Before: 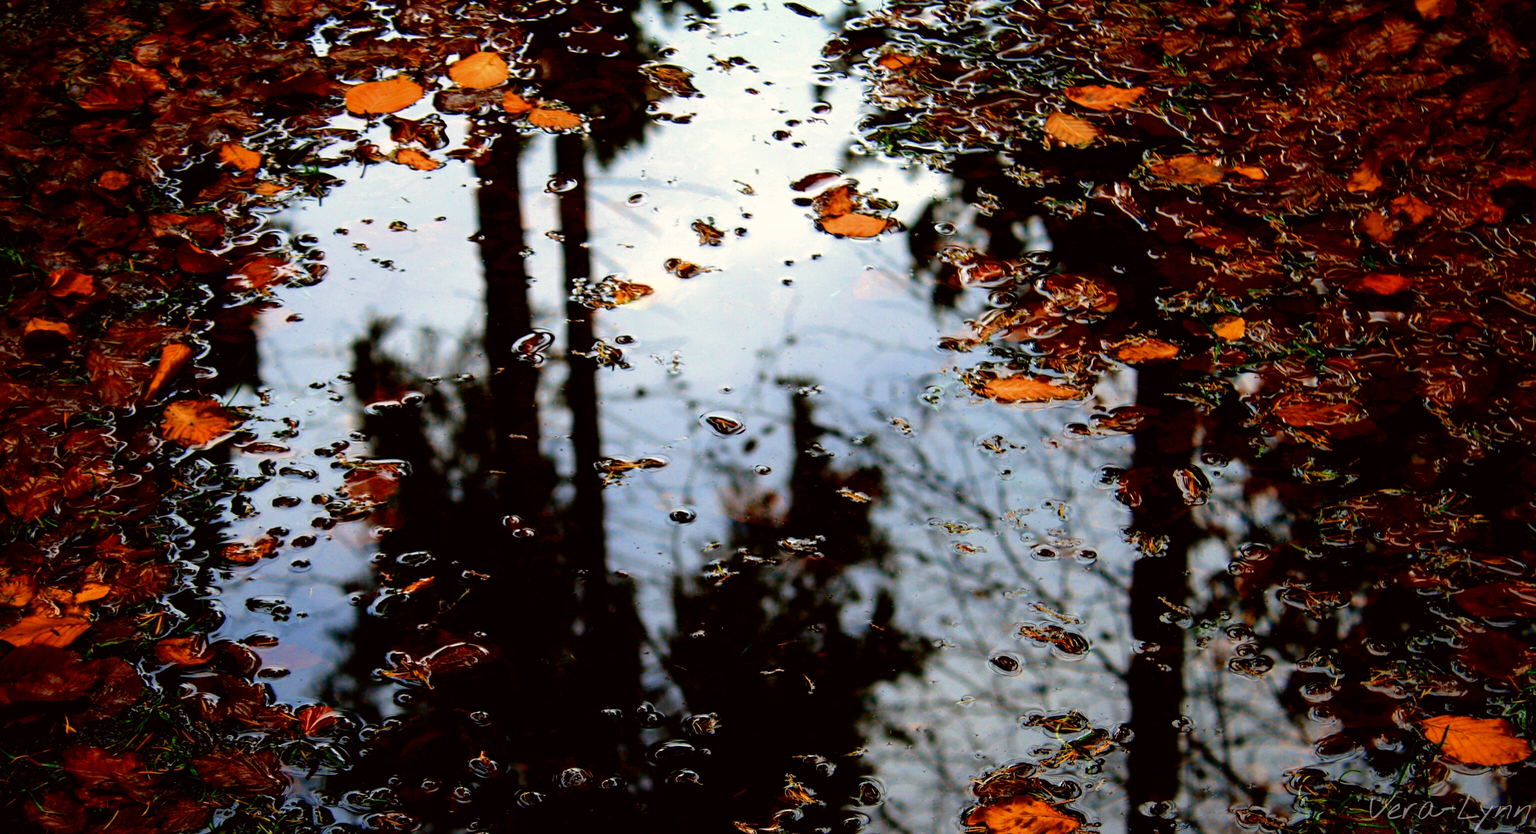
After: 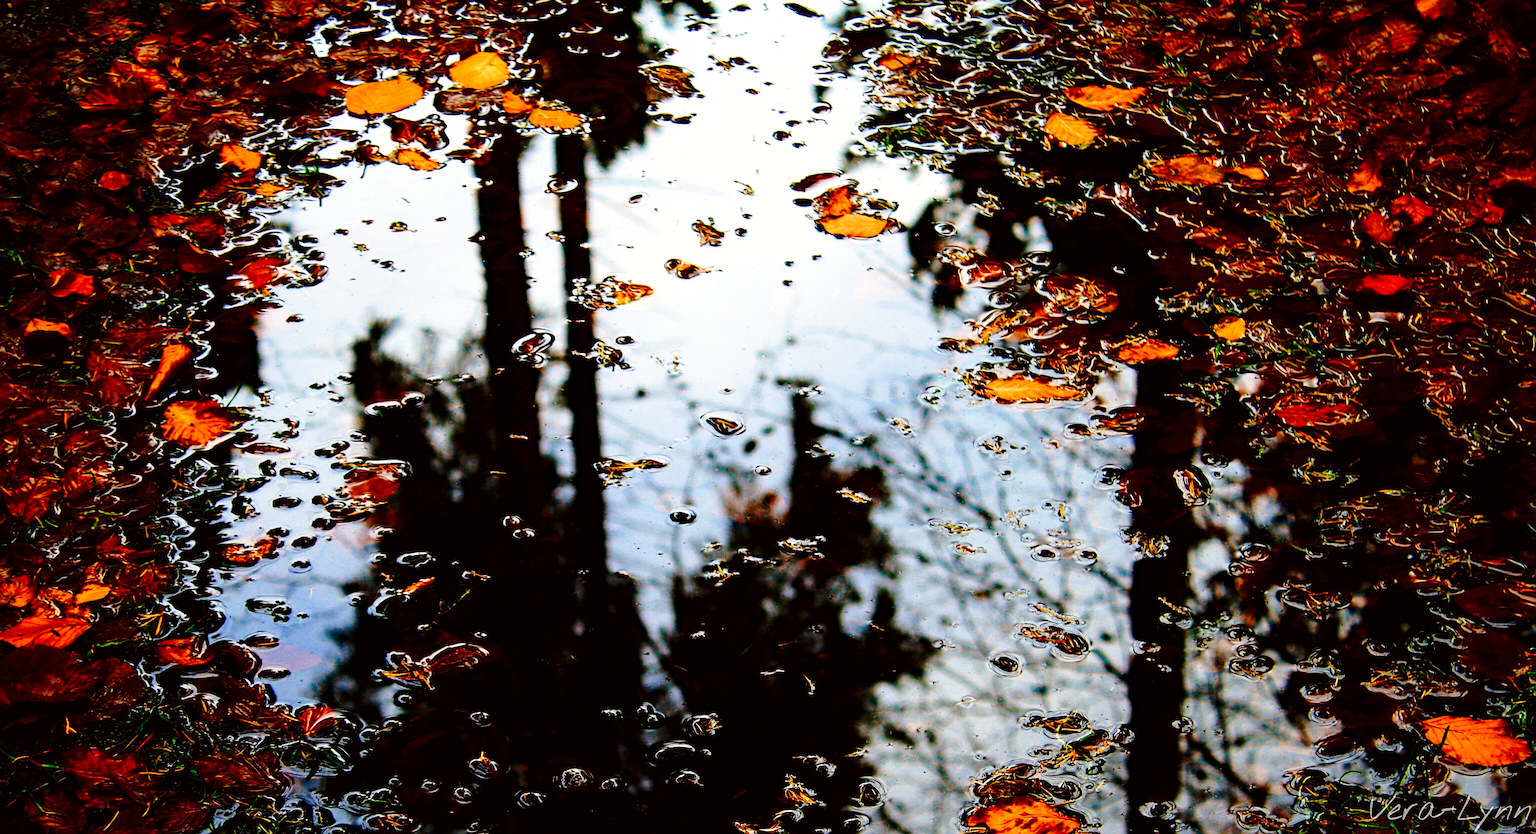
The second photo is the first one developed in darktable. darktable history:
sharpen: on, module defaults
haze removal: compatibility mode true, adaptive false
tone equalizer: edges refinement/feathering 500, mask exposure compensation -1.57 EV, preserve details no
base curve: curves: ch0 [(0, 0) (0.036, 0.037) (0.121, 0.228) (0.46, 0.76) (0.859, 0.983) (1, 1)], preserve colors none
